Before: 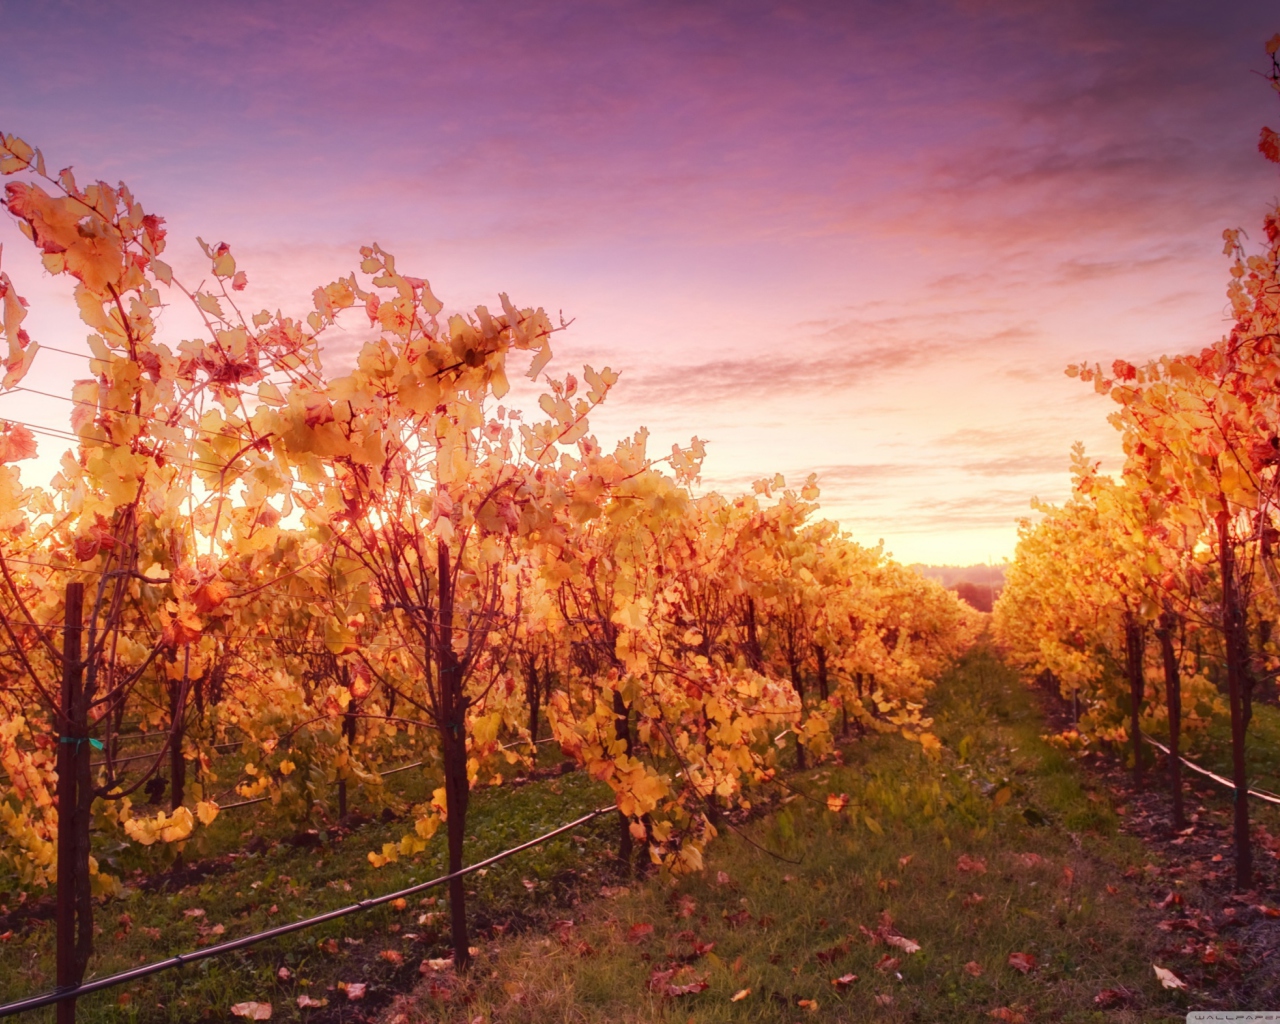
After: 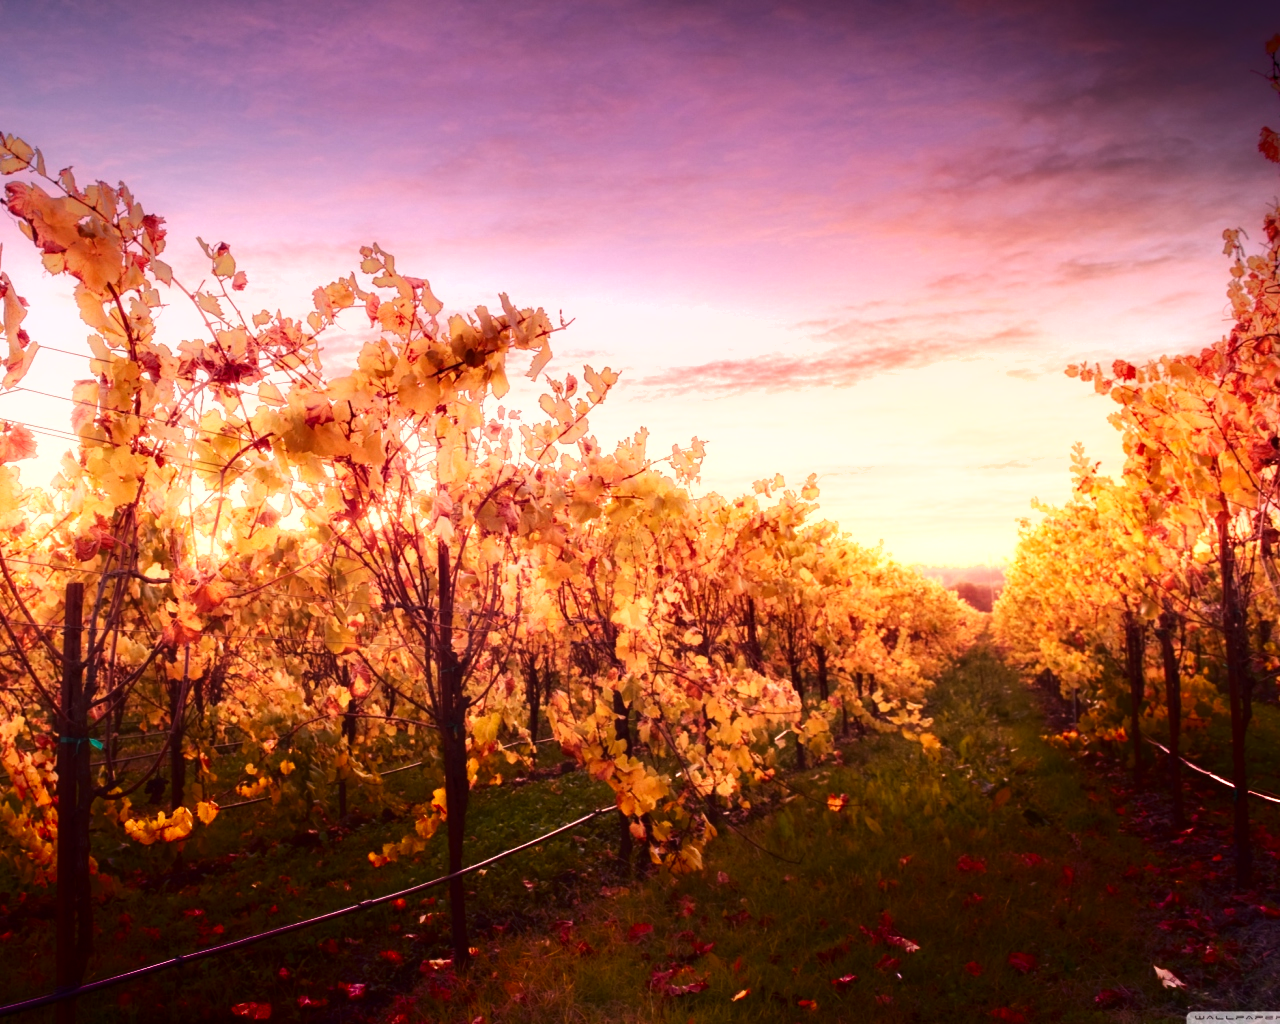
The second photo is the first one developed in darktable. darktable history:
tone equalizer: -8 EV -0.777 EV, -7 EV -0.708 EV, -6 EV -0.587 EV, -5 EV -0.398 EV, -3 EV 0.387 EV, -2 EV 0.6 EV, -1 EV 0.696 EV, +0 EV 0.737 EV, edges refinement/feathering 500, mask exposure compensation -1.57 EV, preserve details no
shadows and highlights: shadows -86.74, highlights -36.72, soften with gaussian
